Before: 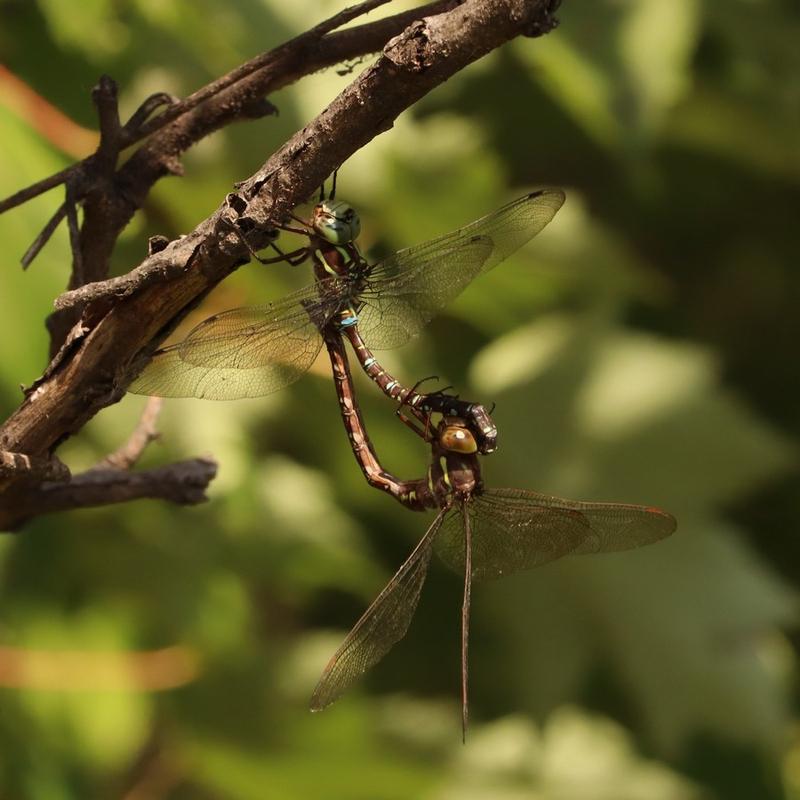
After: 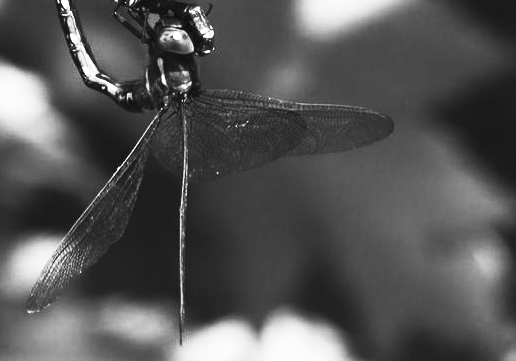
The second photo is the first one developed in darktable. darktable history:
tone equalizer: -8 EV -0.787 EV, -7 EV -0.715 EV, -6 EV -0.618 EV, -5 EV -0.372 EV, -3 EV 0.401 EV, -2 EV 0.6 EV, -1 EV 0.699 EV, +0 EV 0.766 EV, edges refinement/feathering 500, mask exposure compensation -1.57 EV, preserve details no
color calibration: output gray [0.22, 0.42, 0.37, 0], illuminant as shot in camera, x 0.358, y 0.373, temperature 4628.91 K
crop and rotate: left 35.475%, top 49.923%, bottom 4.838%
contrast brightness saturation: contrast 0.561, brightness 0.57, saturation -0.329
